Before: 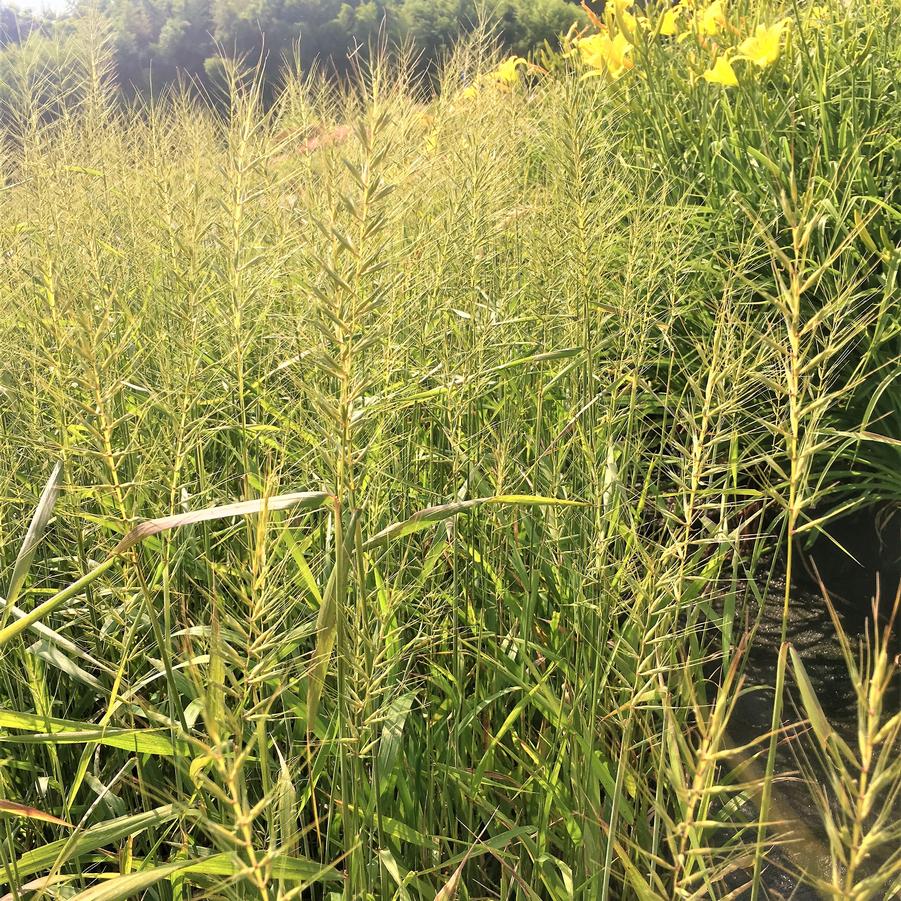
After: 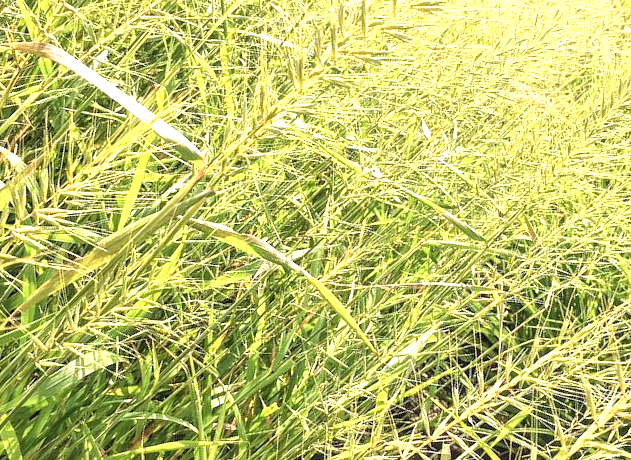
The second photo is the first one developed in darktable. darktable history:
exposure: exposure 1.091 EV, compensate highlight preservation false
local contrast: on, module defaults
crop and rotate: angle -46.02°, top 16.054%, right 0.839%, bottom 11.657%
